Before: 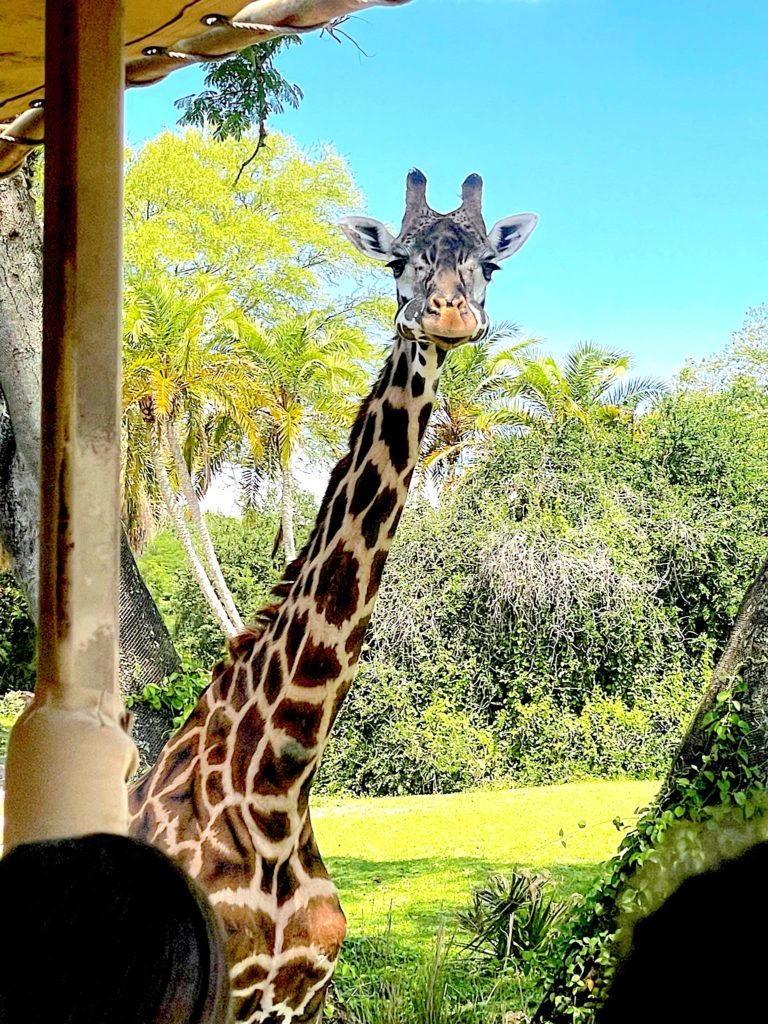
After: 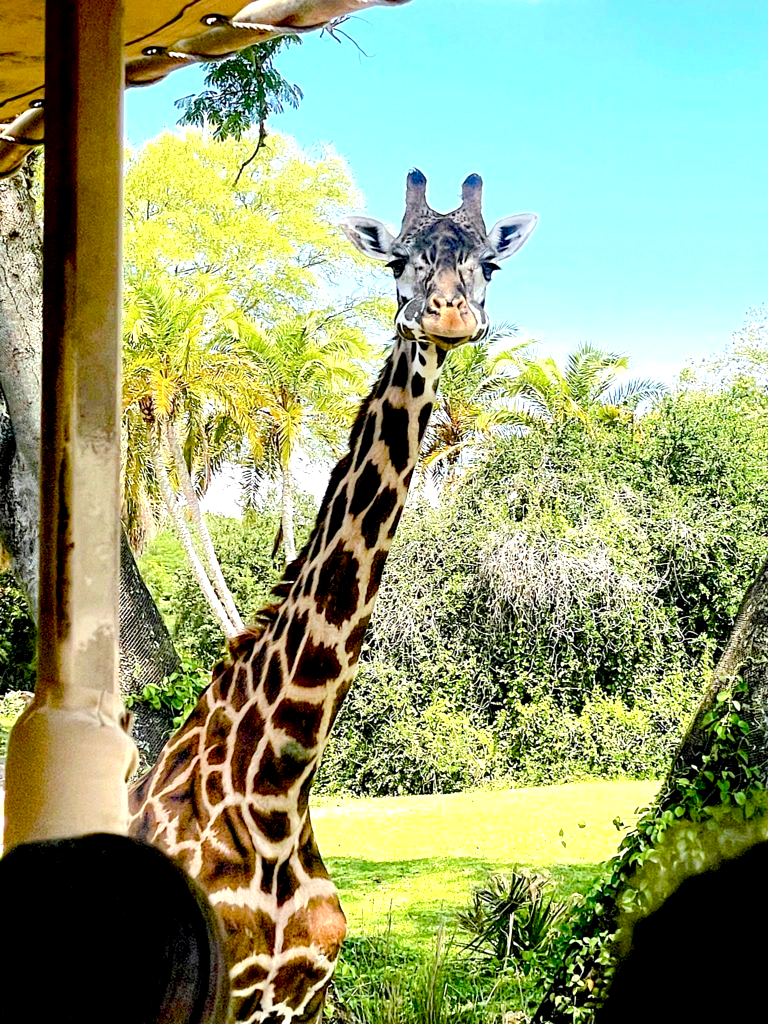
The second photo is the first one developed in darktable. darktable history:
color balance rgb: perceptual saturation grading › global saturation 0.571%, perceptual saturation grading › highlights -16.846%, perceptual saturation grading › mid-tones 33.538%, perceptual saturation grading › shadows 50.492%, global vibrance 10.788%
tone equalizer: -8 EV -0.387 EV, -7 EV -0.398 EV, -6 EV -0.368 EV, -5 EV -0.255 EV, -3 EV 0.251 EV, -2 EV 0.326 EV, -1 EV 0.415 EV, +0 EV 0.42 EV, edges refinement/feathering 500, mask exposure compensation -1.57 EV, preserve details no
